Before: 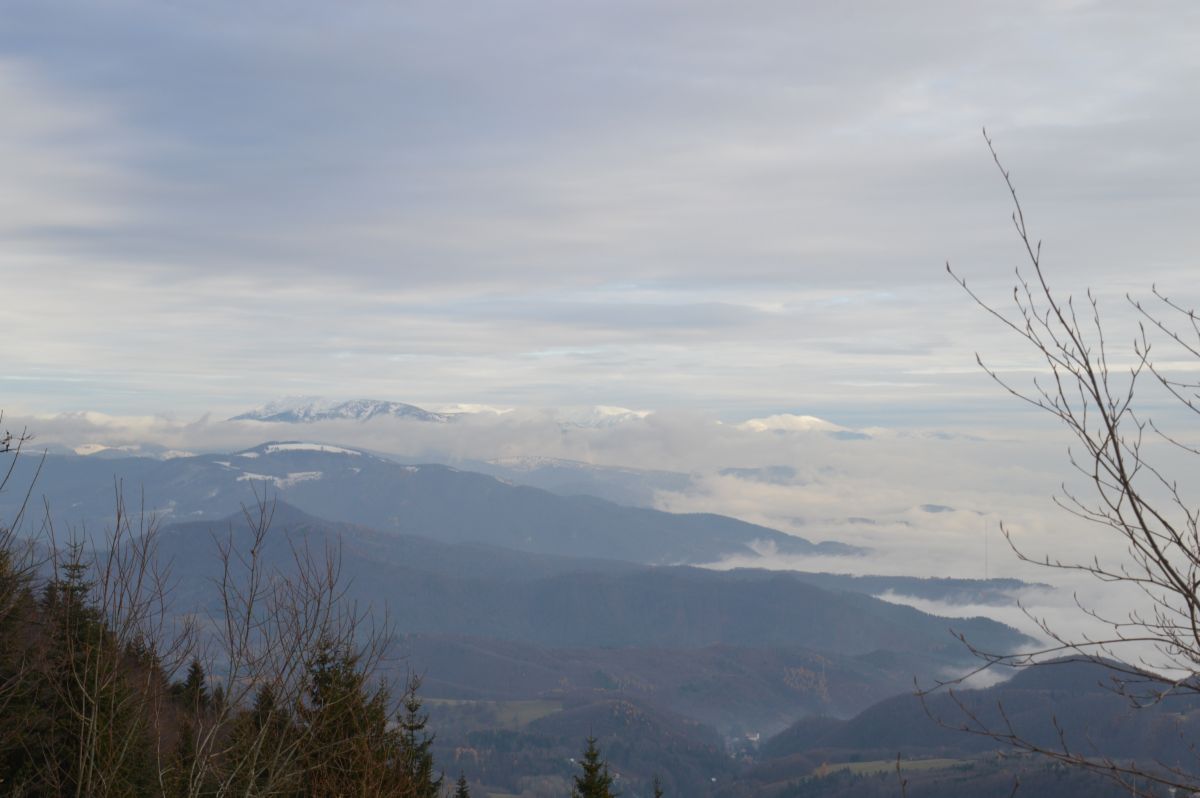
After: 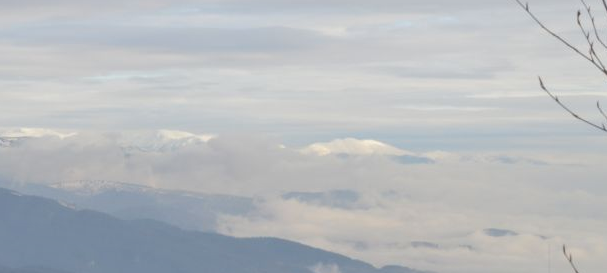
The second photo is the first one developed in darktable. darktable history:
crop: left 36.424%, top 34.59%, right 12.928%, bottom 31.081%
tone equalizer: -7 EV 0.164 EV, -6 EV 0.56 EV, -5 EV 1.14 EV, -4 EV 1.34 EV, -3 EV 1.14 EV, -2 EV 0.6 EV, -1 EV 0.155 EV
